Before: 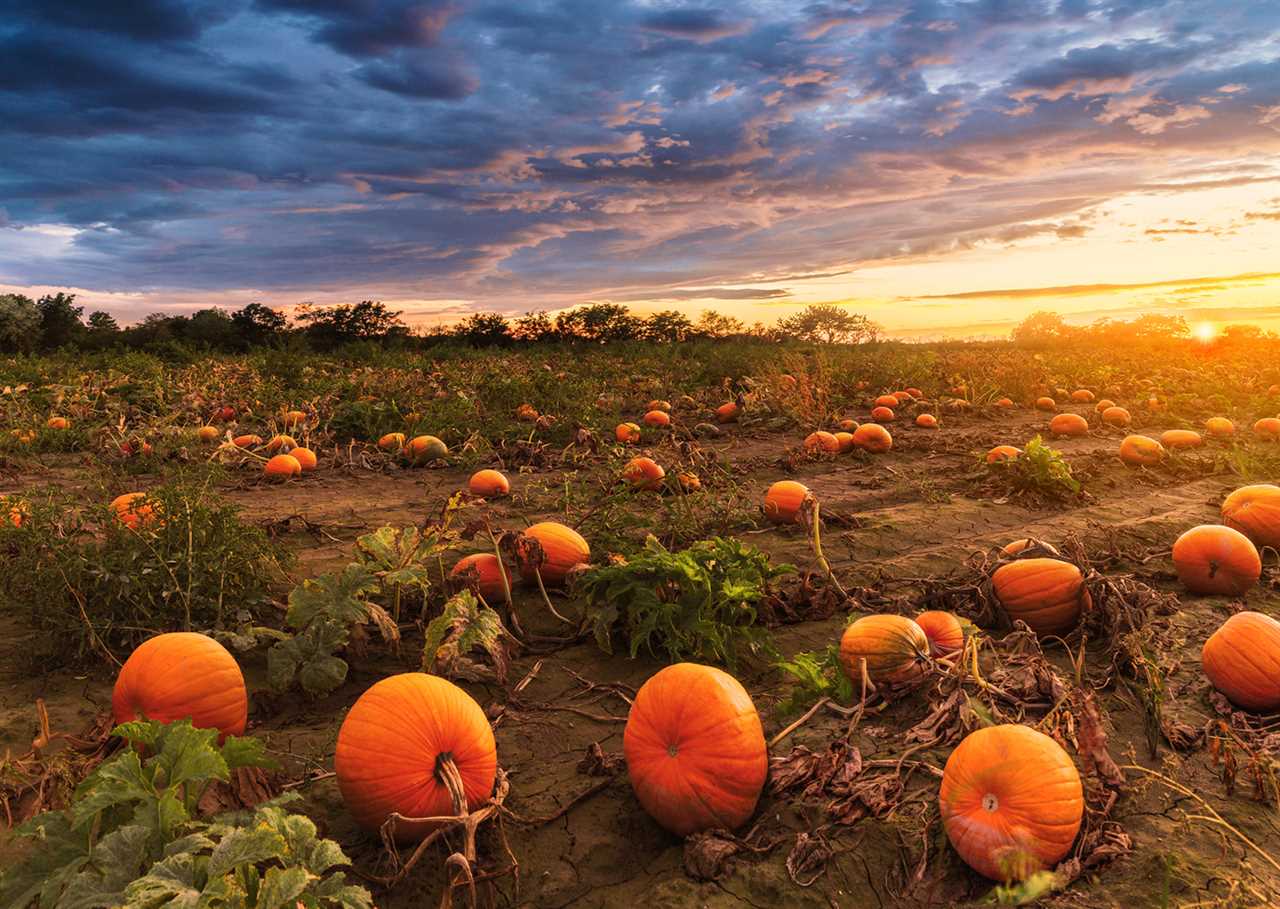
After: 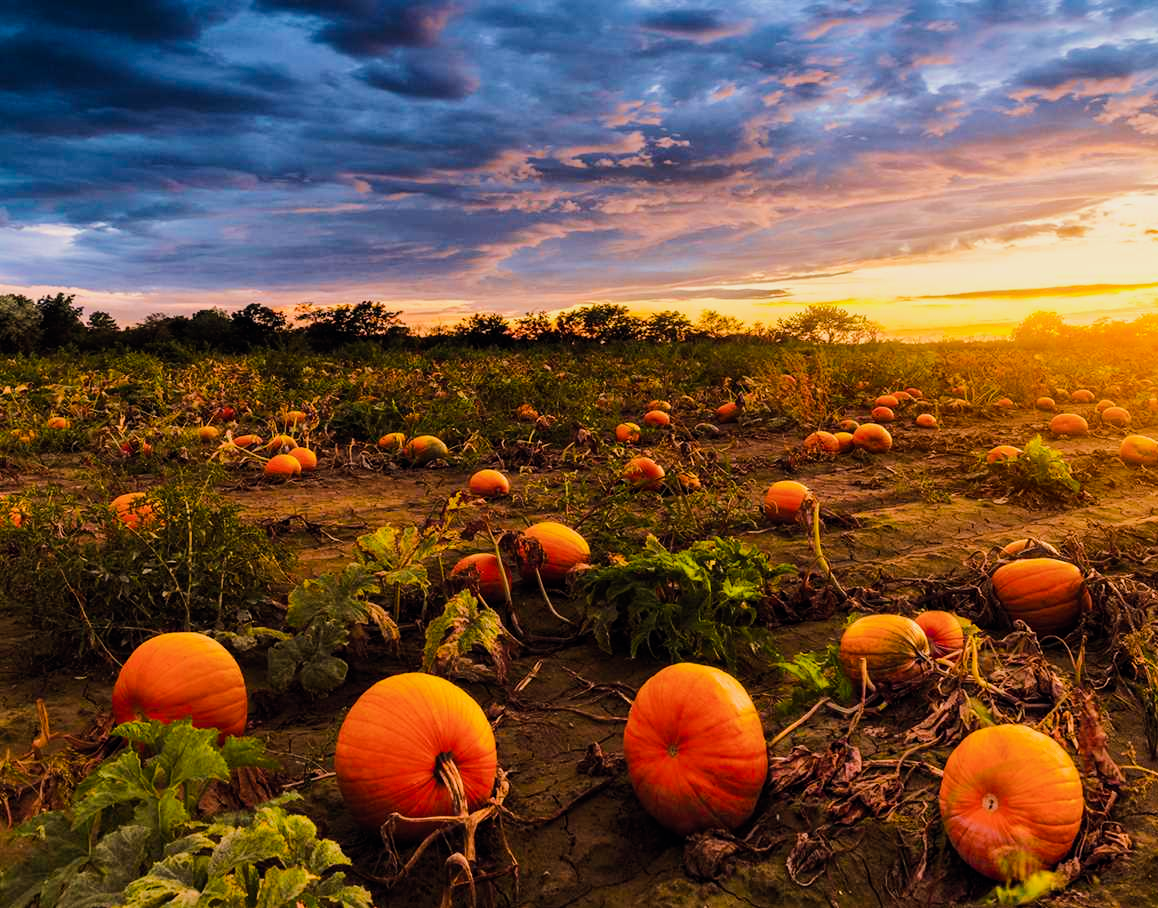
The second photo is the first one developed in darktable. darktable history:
crop: right 9.505%, bottom 0.028%
filmic rgb: black relative exposure -8.03 EV, white relative exposure 4.04 EV, hardness 4.12, contrast 0.923
color balance rgb: global offset › chroma 0.058%, global offset › hue 253.27°, perceptual saturation grading › global saturation 29.455%, perceptual brilliance grading › highlights 17.307%, perceptual brilliance grading › mid-tones 32.645%, perceptual brilliance grading › shadows -30.781%, global vibrance 20%
